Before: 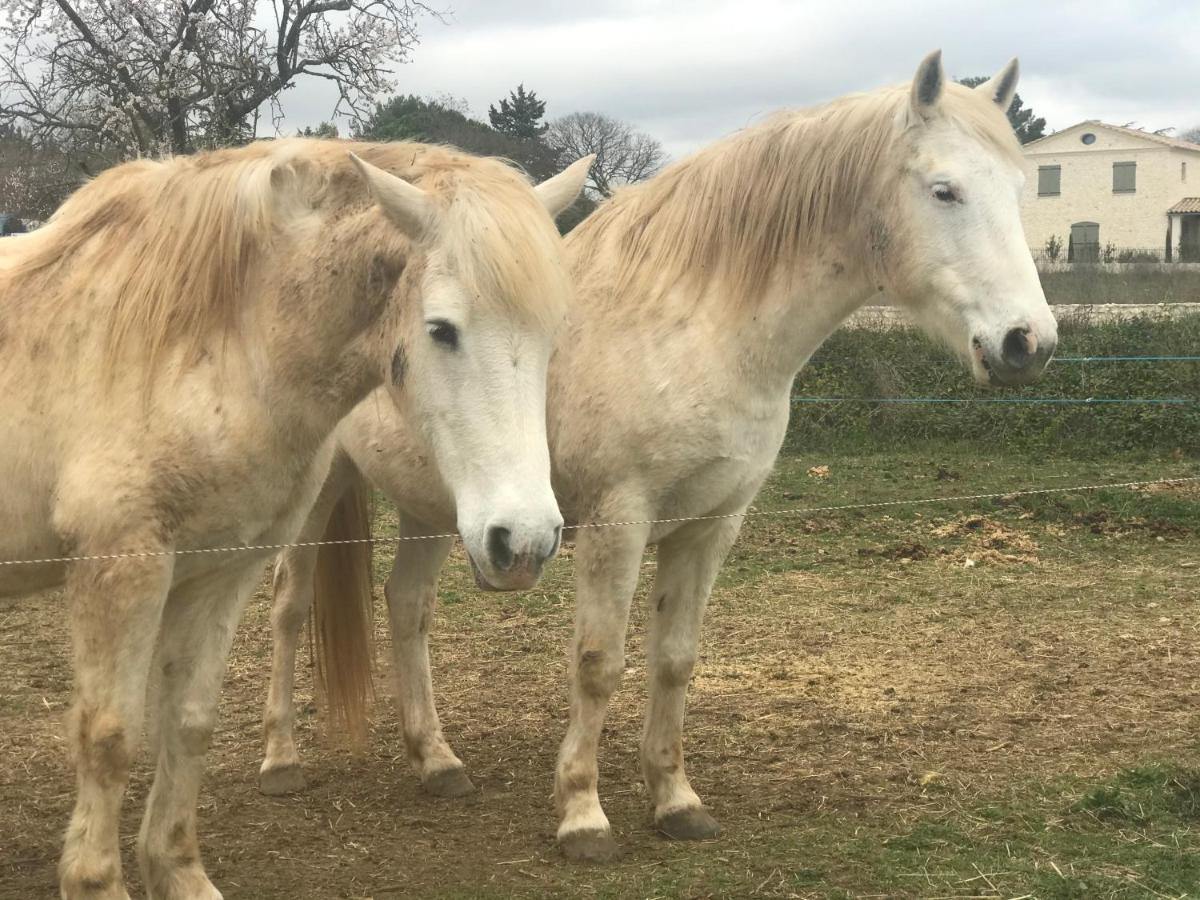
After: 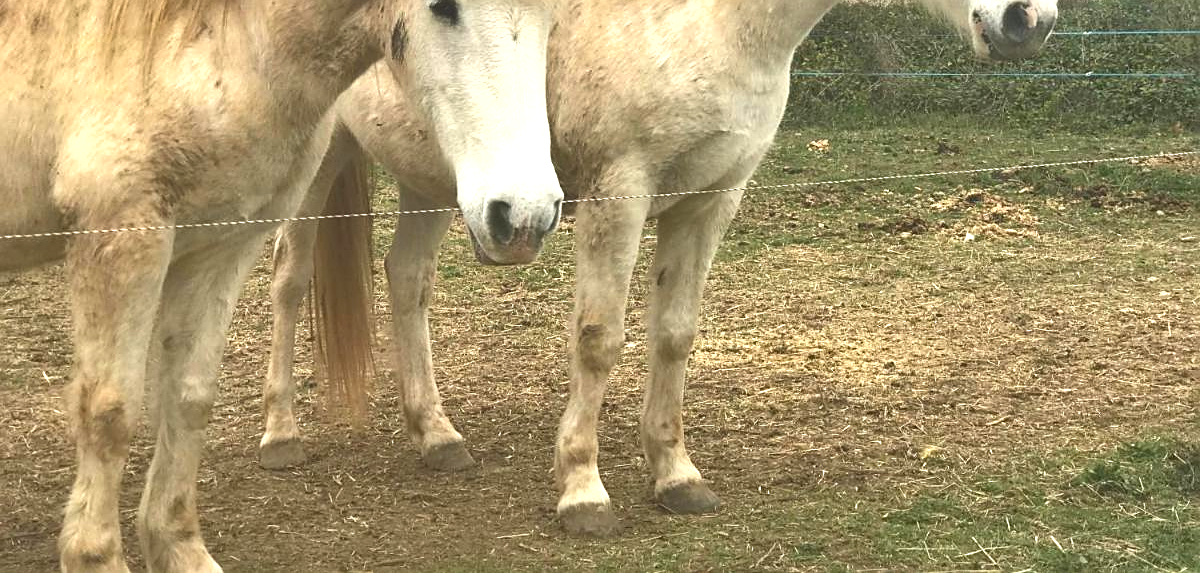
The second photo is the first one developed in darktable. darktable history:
sharpen: amount 0.498
shadows and highlights: soften with gaussian
exposure: black level correction 0, exposure 0.691 EV, compensate exposure bias true, compensate highlight preservation false
crop and rotate: top 36.269%
